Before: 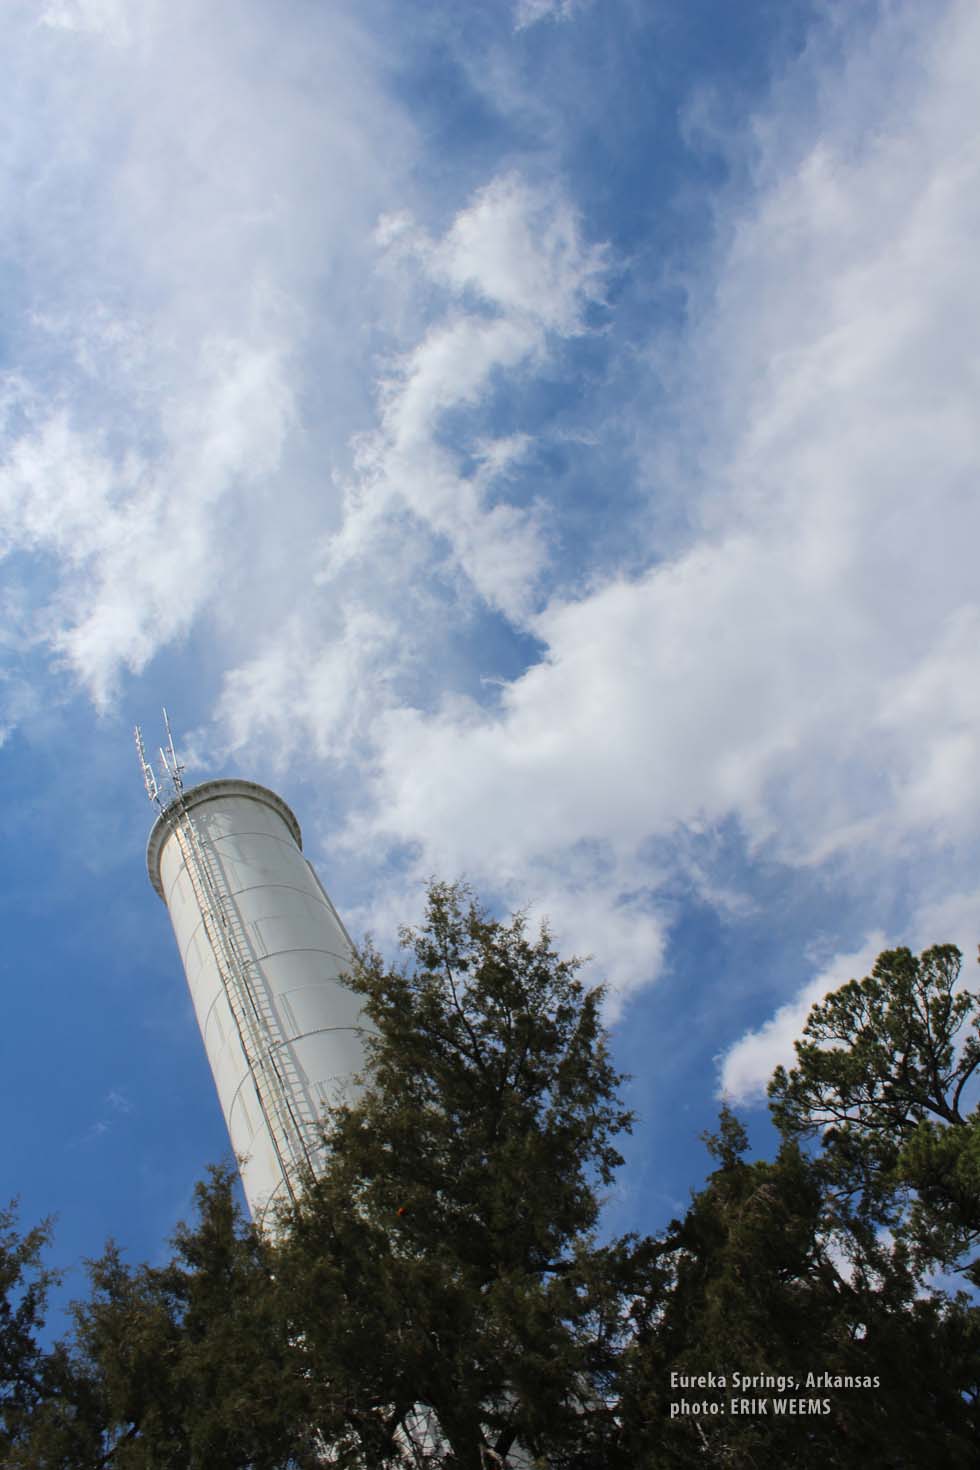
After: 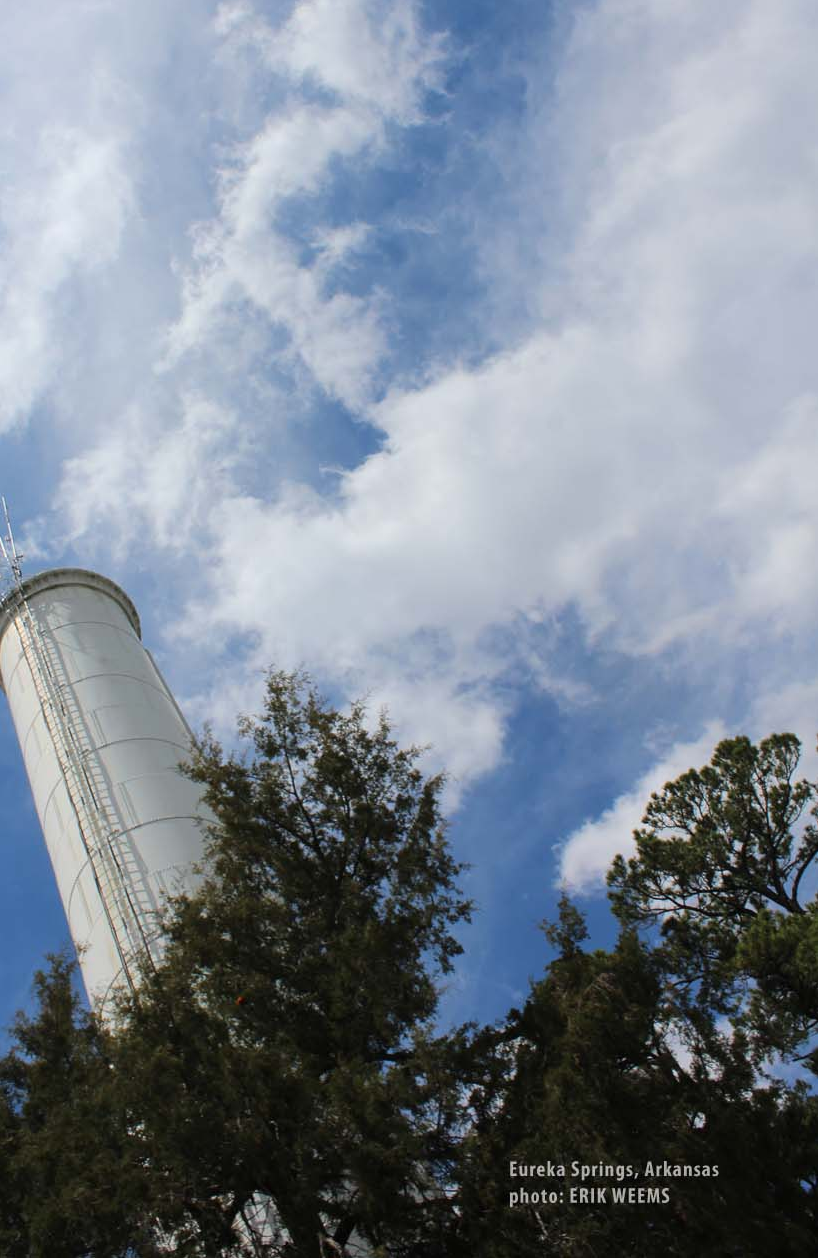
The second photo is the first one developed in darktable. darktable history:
base curve: preserve colors none
crop: left 16.499%, top 14.383%
